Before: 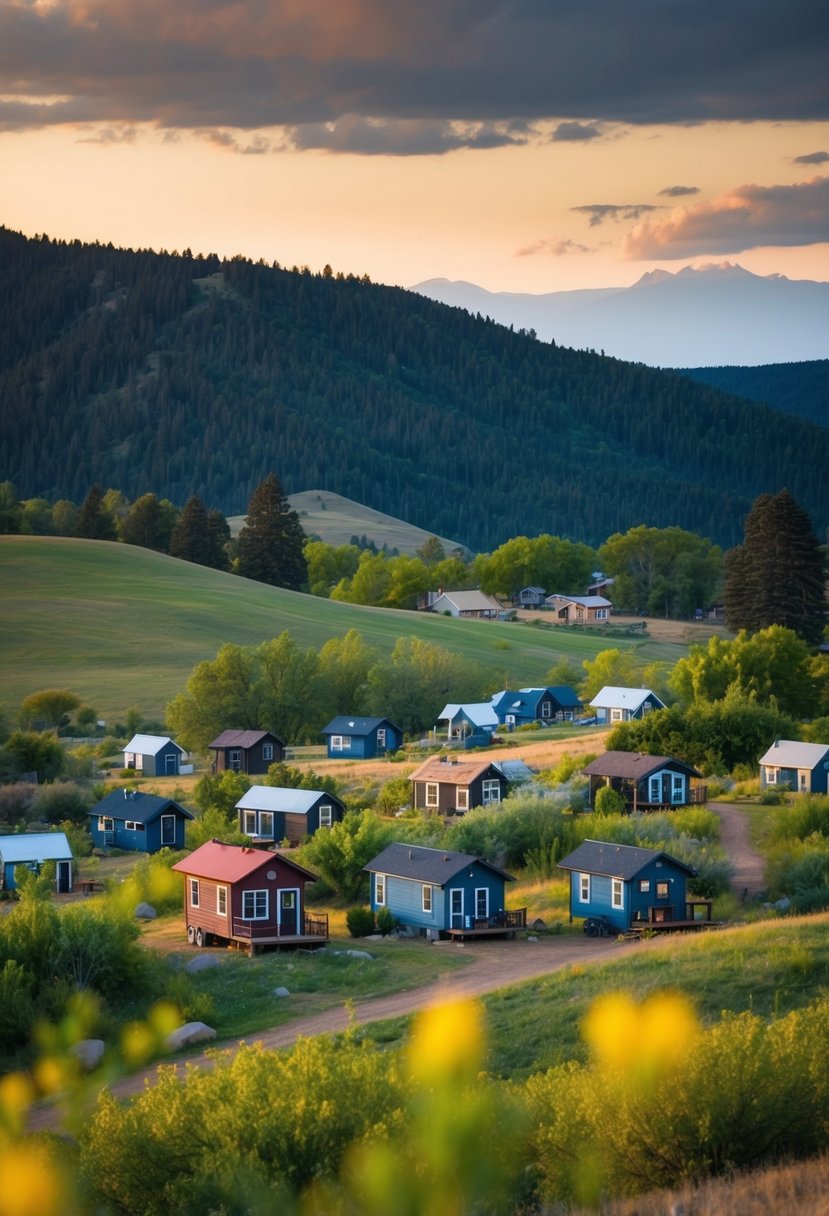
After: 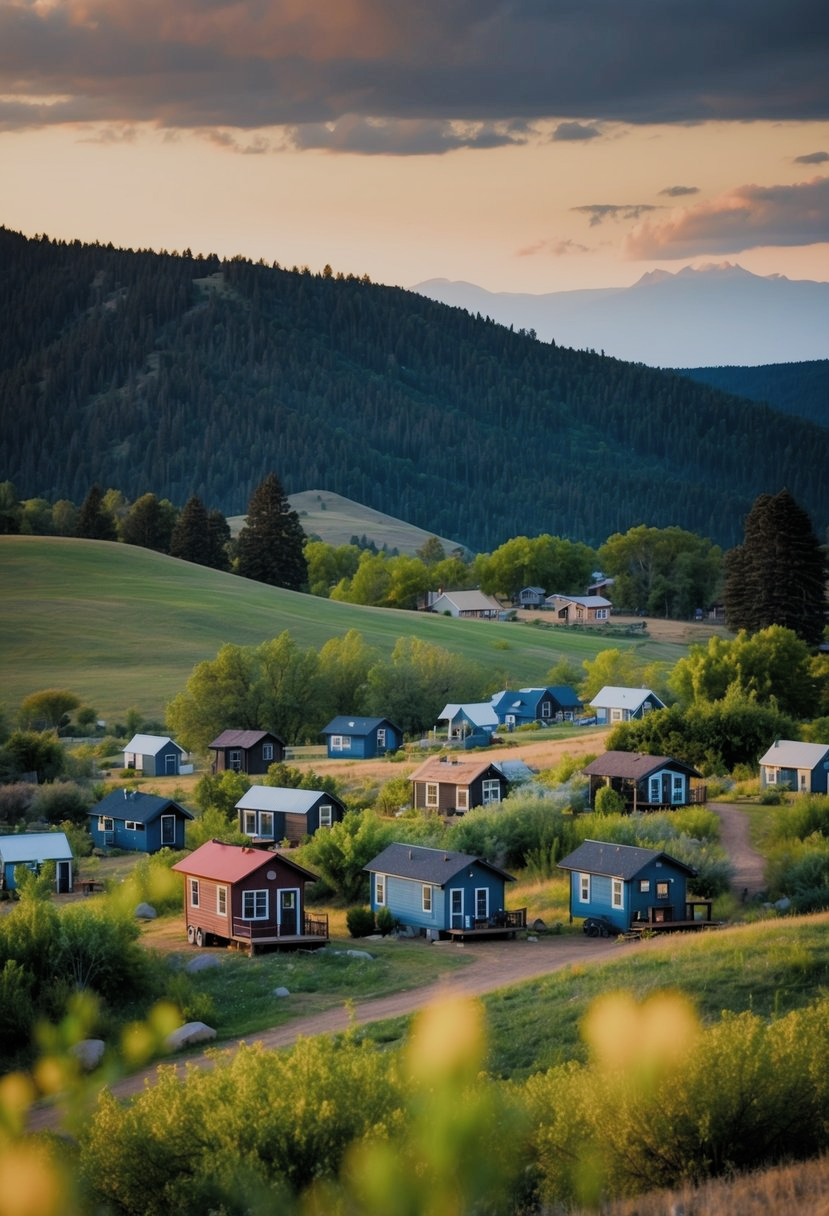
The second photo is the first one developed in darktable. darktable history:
filmic rgb: black relative exposure -7.65 EV, white relative exposure 4.56 EV, hardness 3.61, contrast 0.986, color science v4 (2020)
exposure: exposure -0.026 EV, compensate highlight preservation false
color calibration: illuminant same as pipeline (D50), adaptation none (bypass), x 0.332, y 0.333, temperature 5005.7 K
